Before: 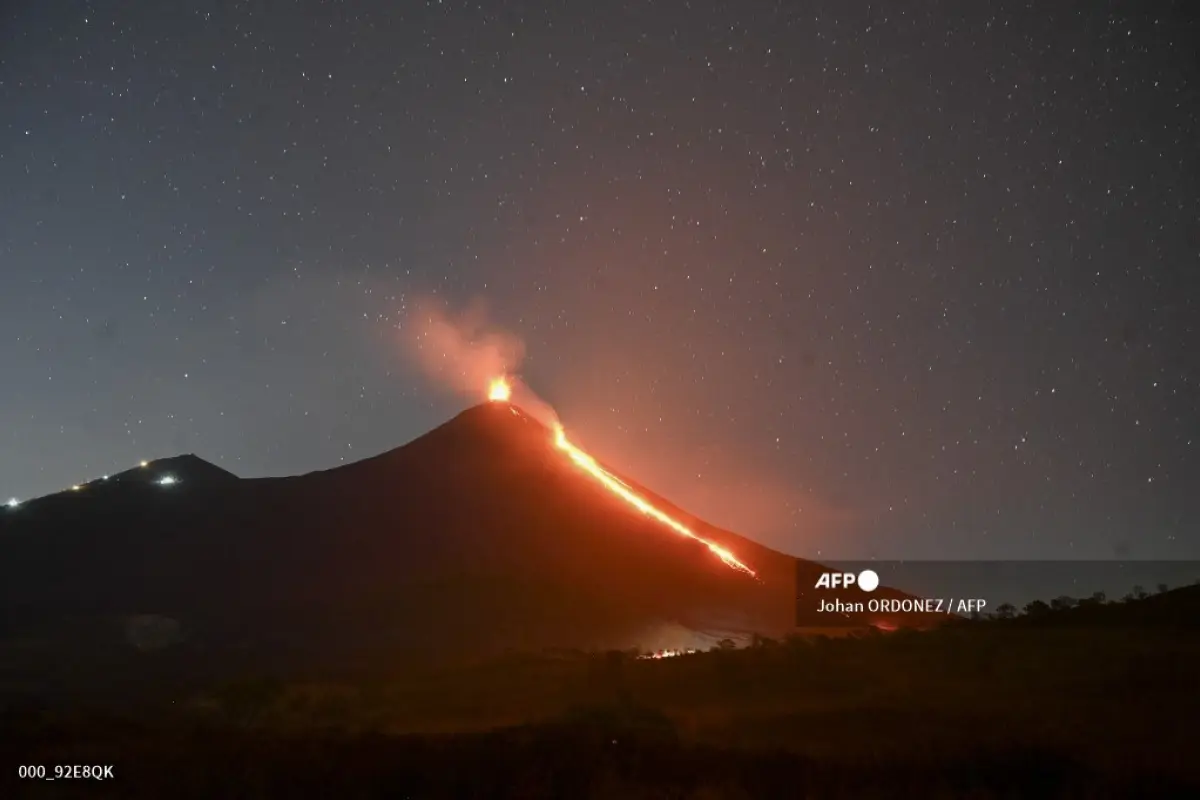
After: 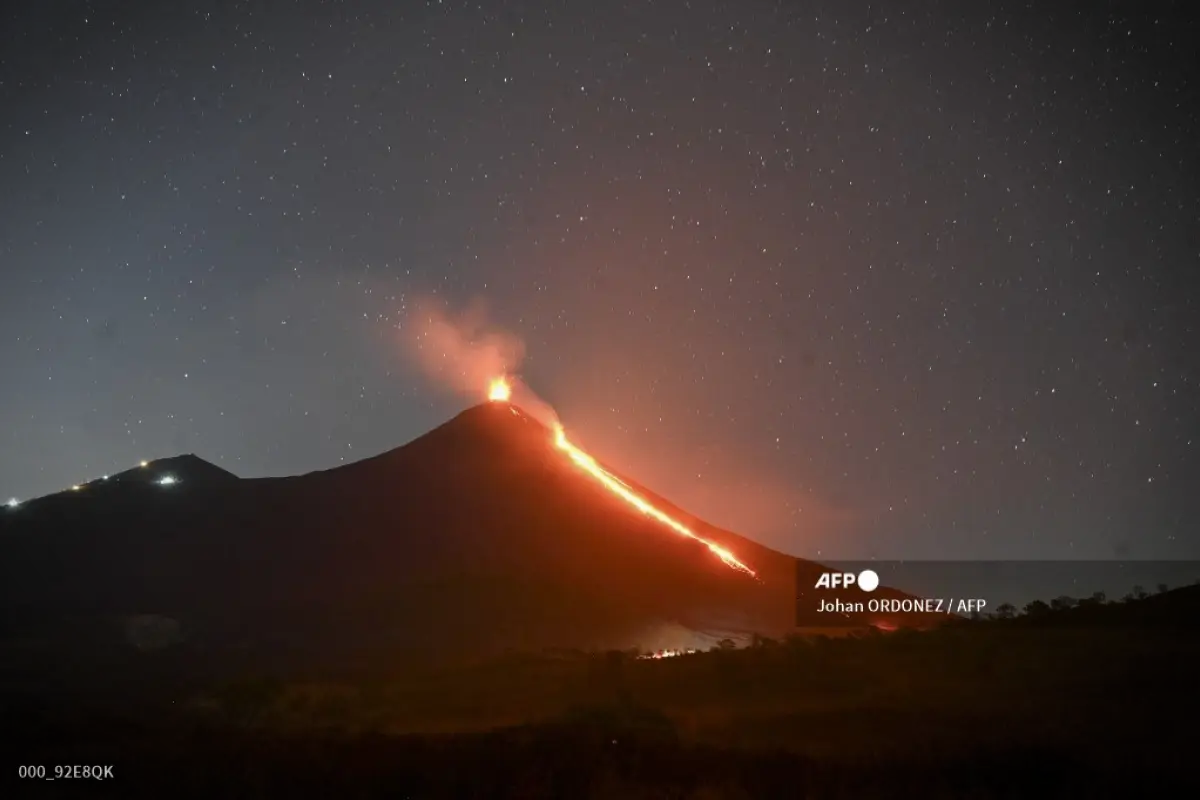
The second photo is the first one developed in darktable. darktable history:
vignetting: fall-off start 90.08%, fall-off radius 38.61%, width/height ratio 1.215, shape 1.3
